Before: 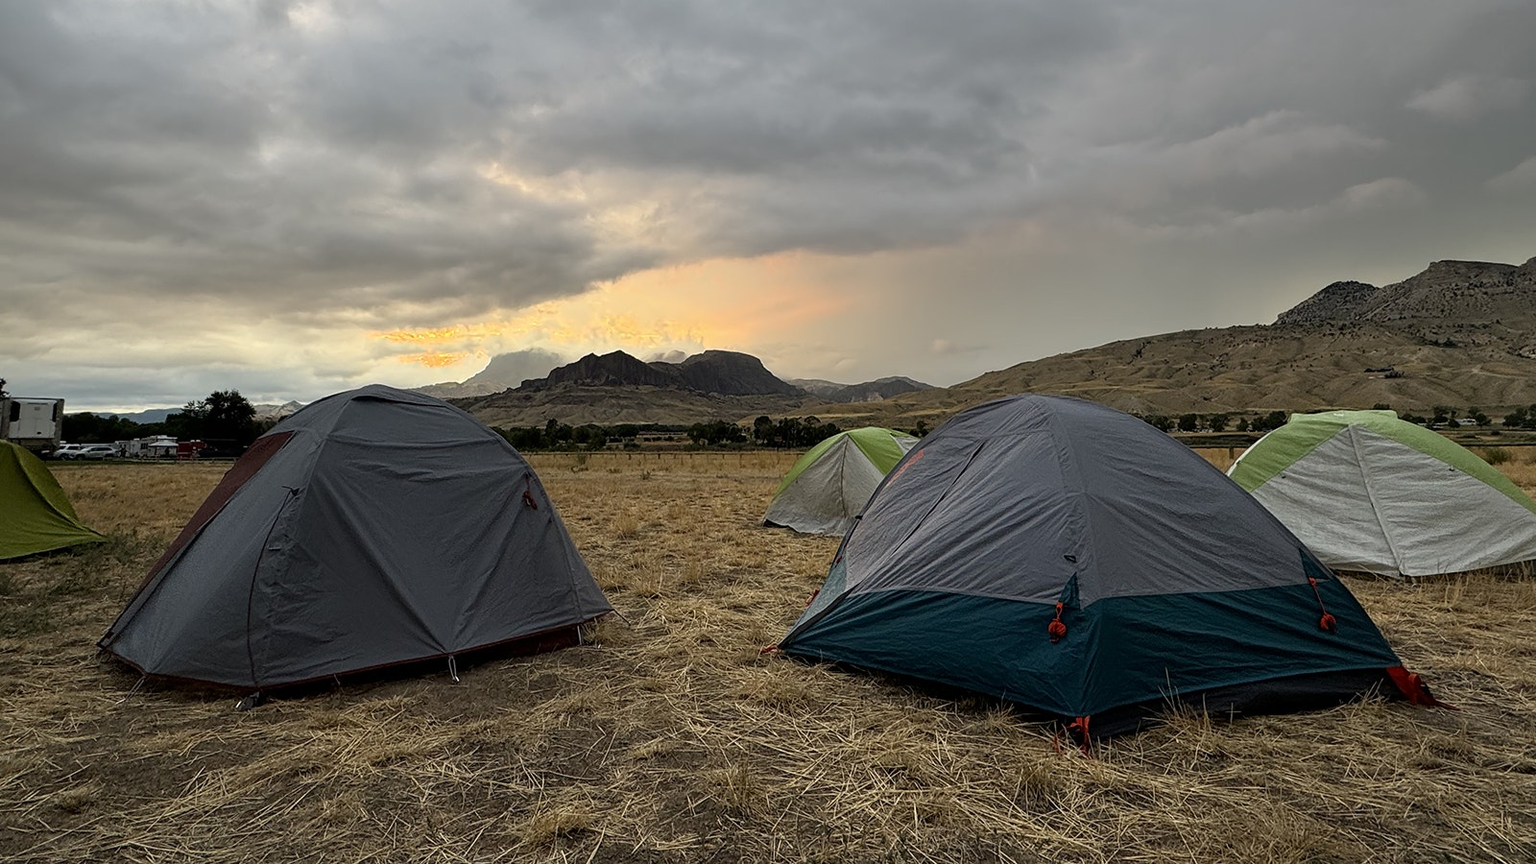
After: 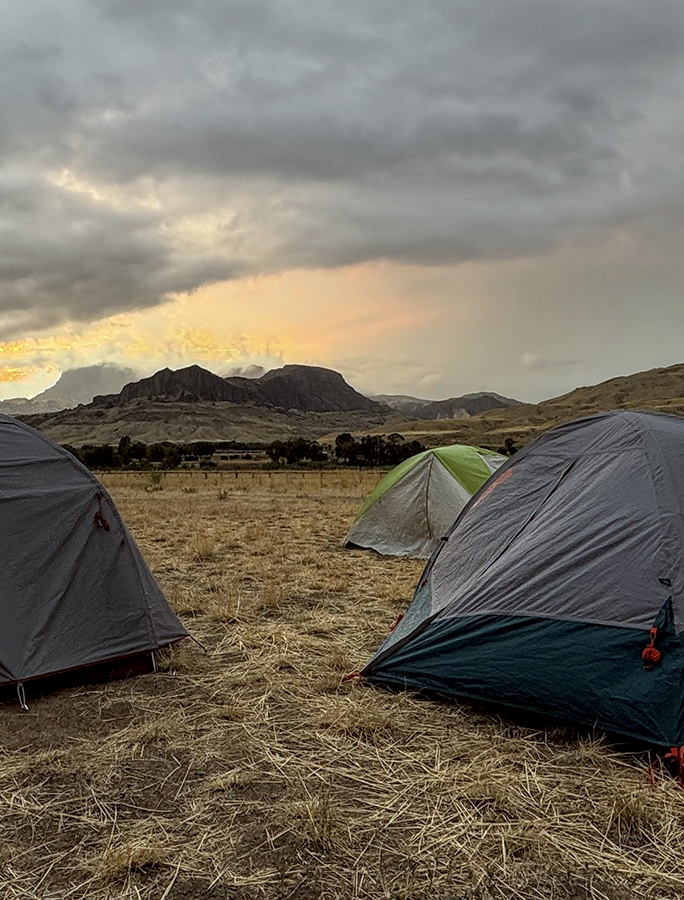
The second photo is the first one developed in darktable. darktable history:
crop: left 28.135%, right 29.103%
local contrast: on, module defaults
color correction: highlights a* -2.72, highlights b* -2.03, shadows a* 2.5, shadows b* 2.81
